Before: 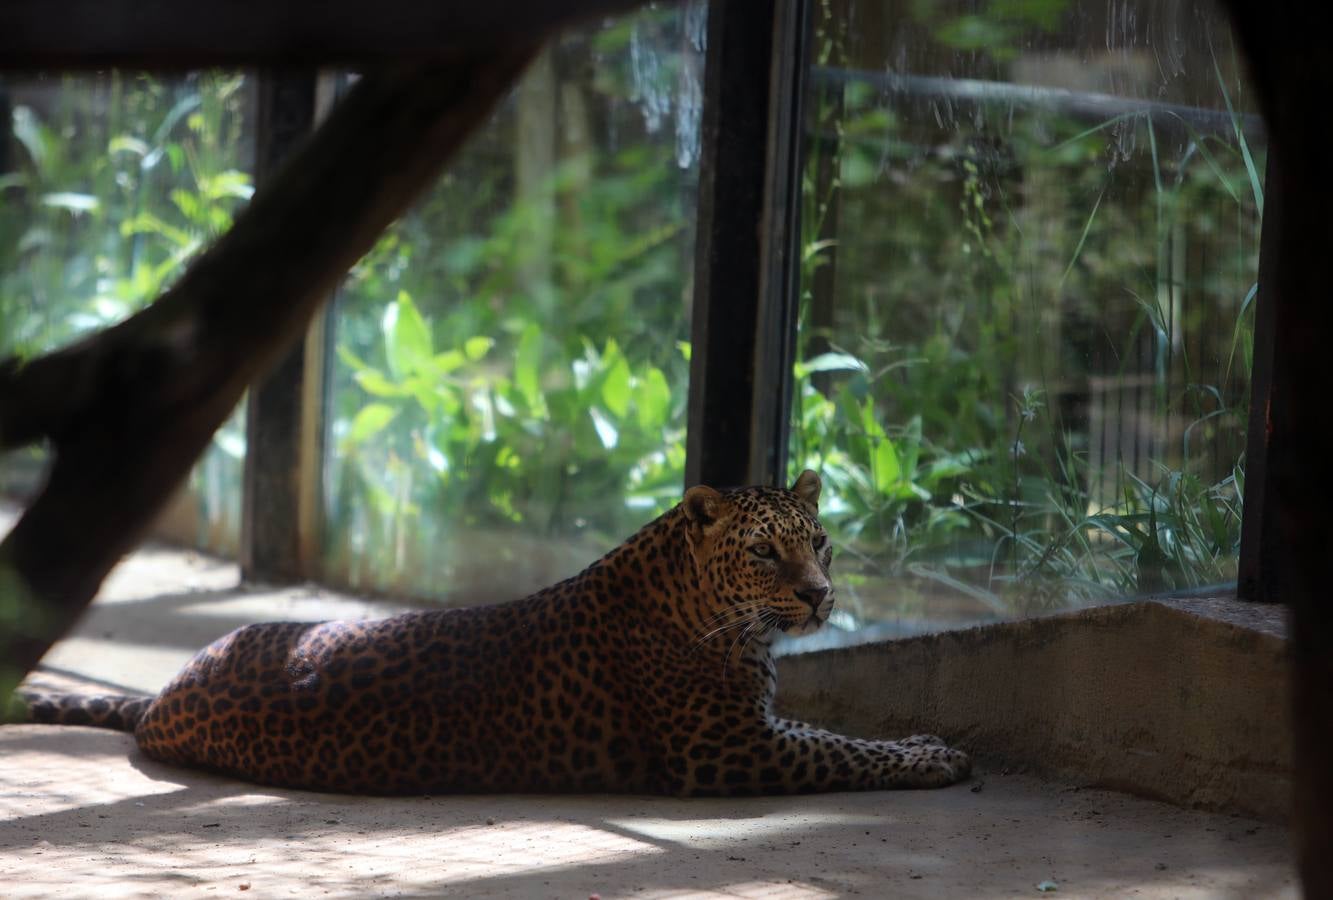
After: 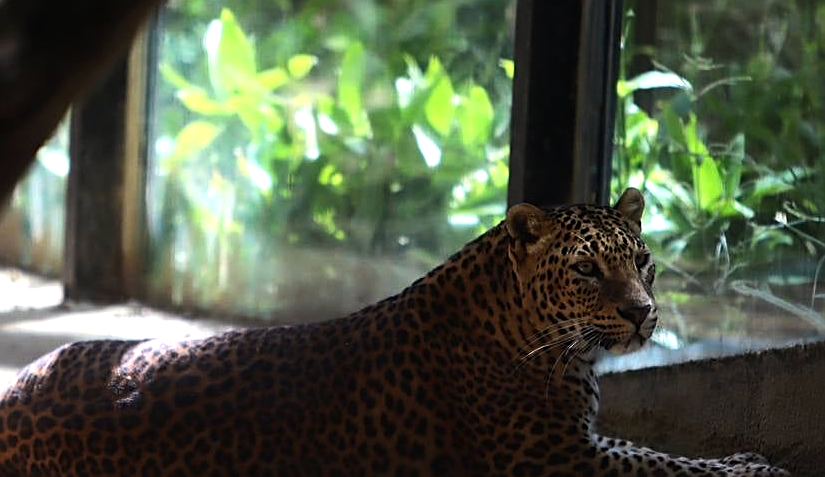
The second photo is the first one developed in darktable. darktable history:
color balance rgb: perceptual saturation grading › global saturation -0.103%, perceptual brilliance grading › global brilliance 3.284%, contrast -10.447%
sharpen: on, module defaults
tone equalizer: -8 EV -1.08 EV, -7 EV -1.01 EV, -6 EV -0.858 EV, -5 EV -0.551 EV, -3 EV 0.602 EV, -2 EV 0.876 EV, -1 EV 0.989 EV, +0 EV 1.05 EV, edges refinement/feathering 500, mask exposure compensation -1.57 EV, preserve details no
crop: left 13.283%, top 31.346%, right 24.789%, bottom 15.616%
